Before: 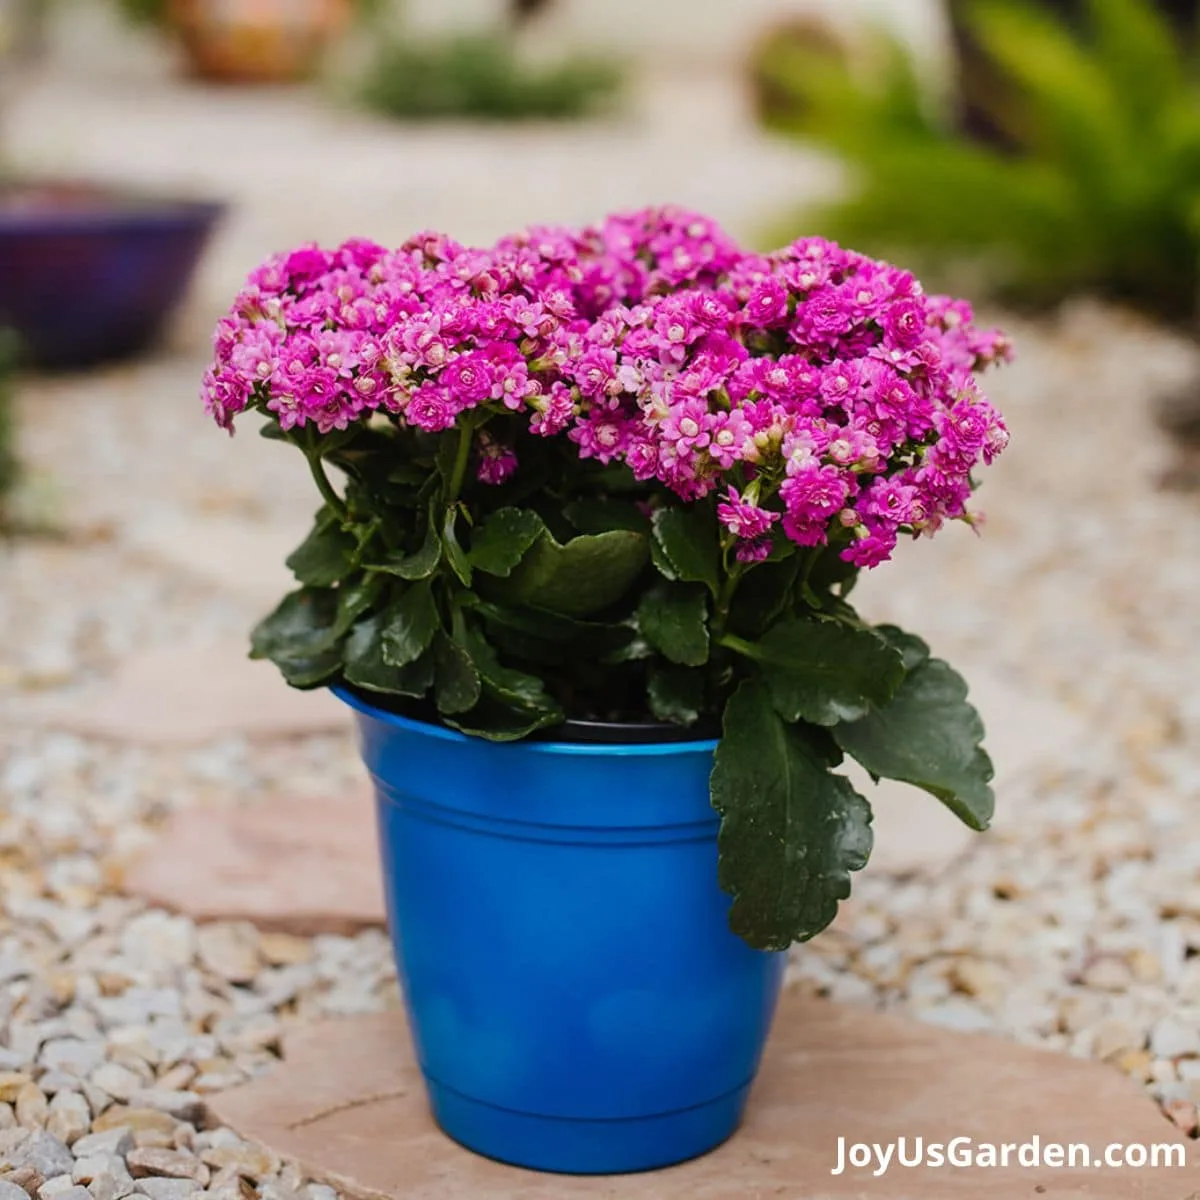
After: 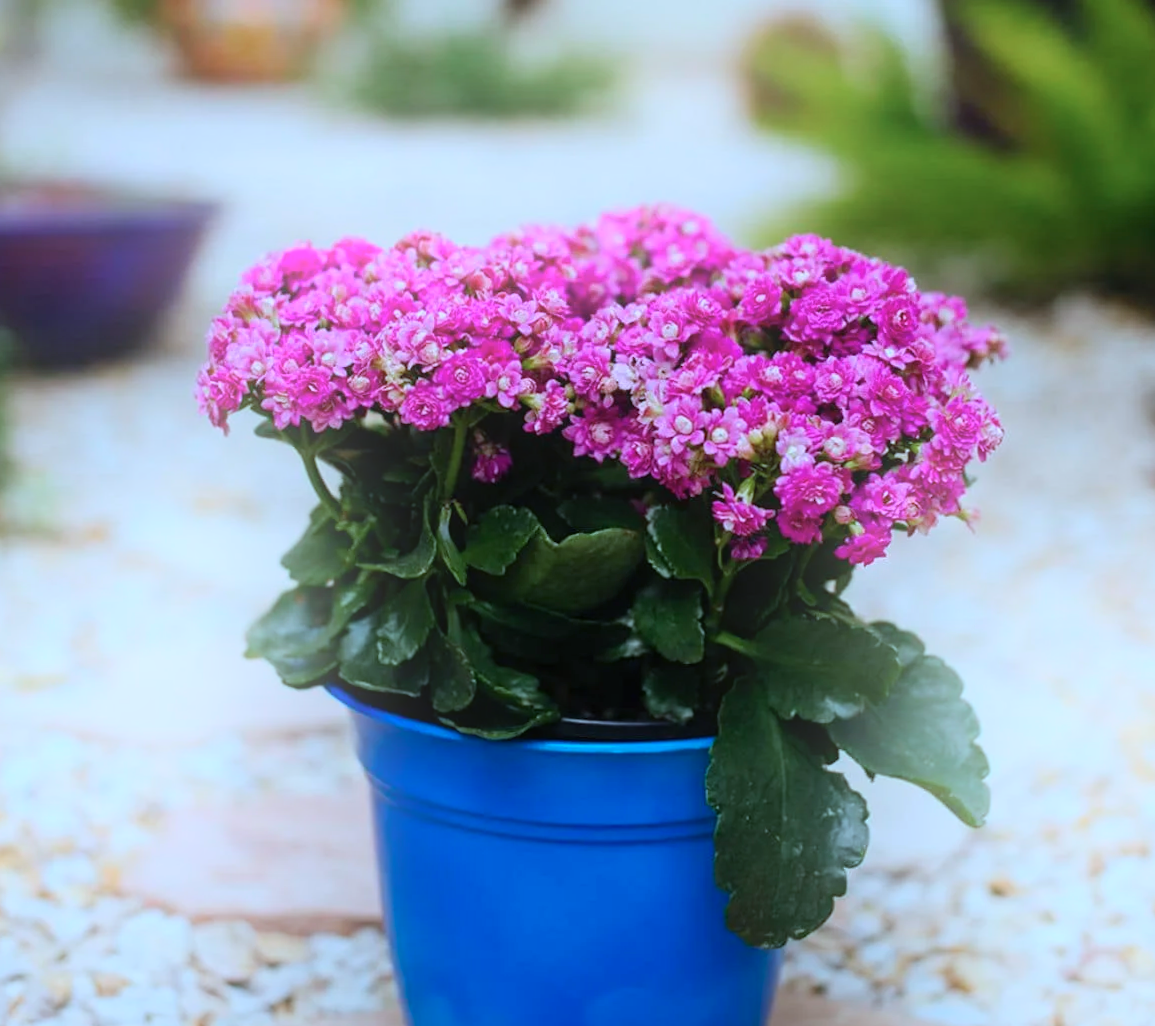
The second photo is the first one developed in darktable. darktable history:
bloom: on, module defaults
crop and rotate: angle 0.2°, left 0.275%, right 3.127%, bottom 14.18%
color calibration: x 0.396, y 0.386, temperature 3669 K
